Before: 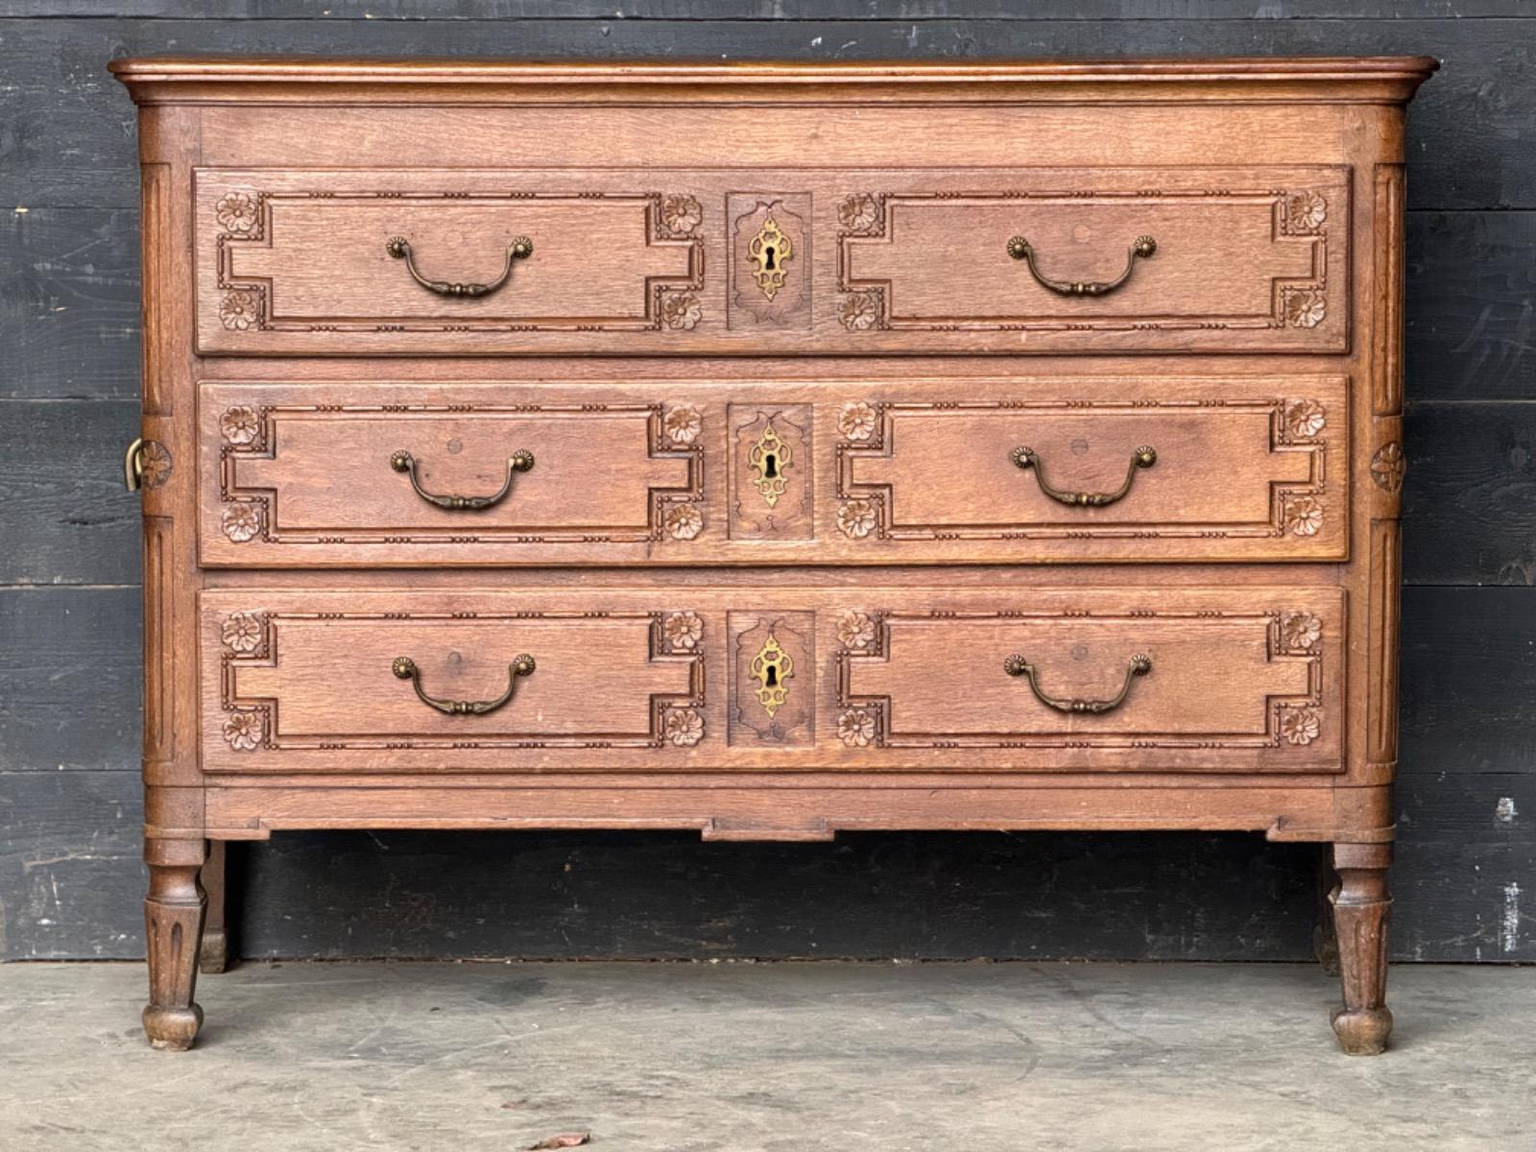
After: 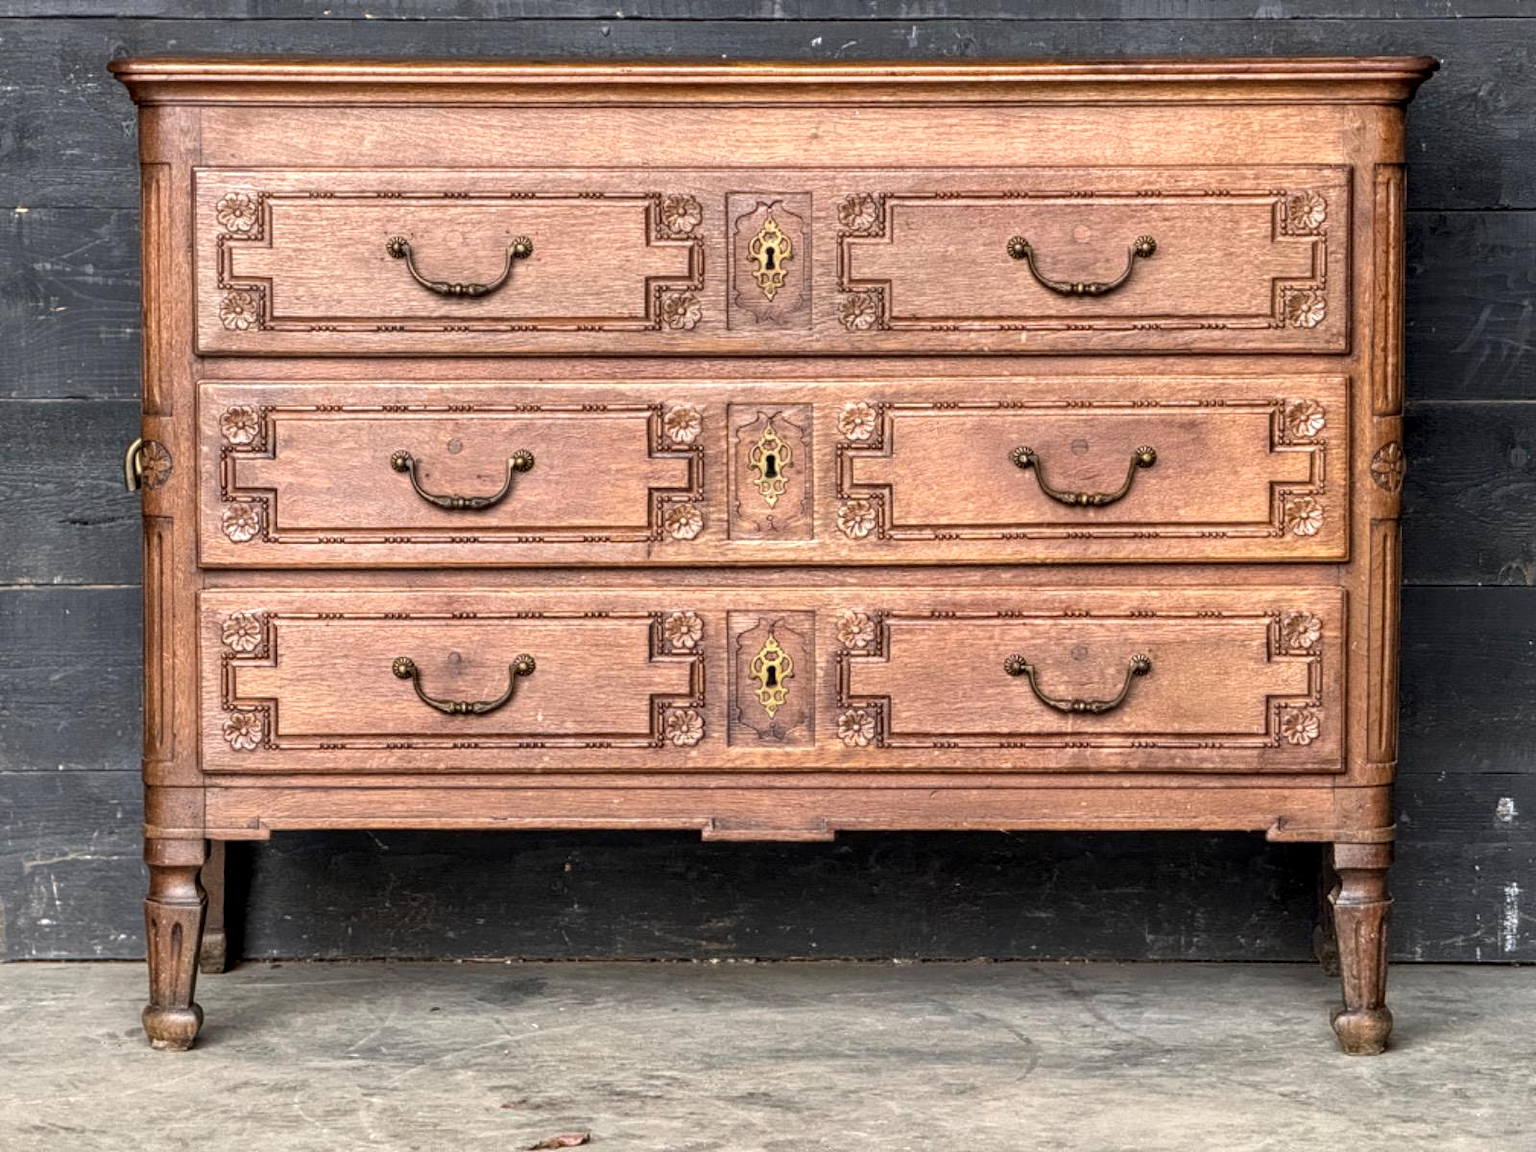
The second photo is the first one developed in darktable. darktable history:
local contrast: highlights 61%, detail 143%, midtone range 0.432
